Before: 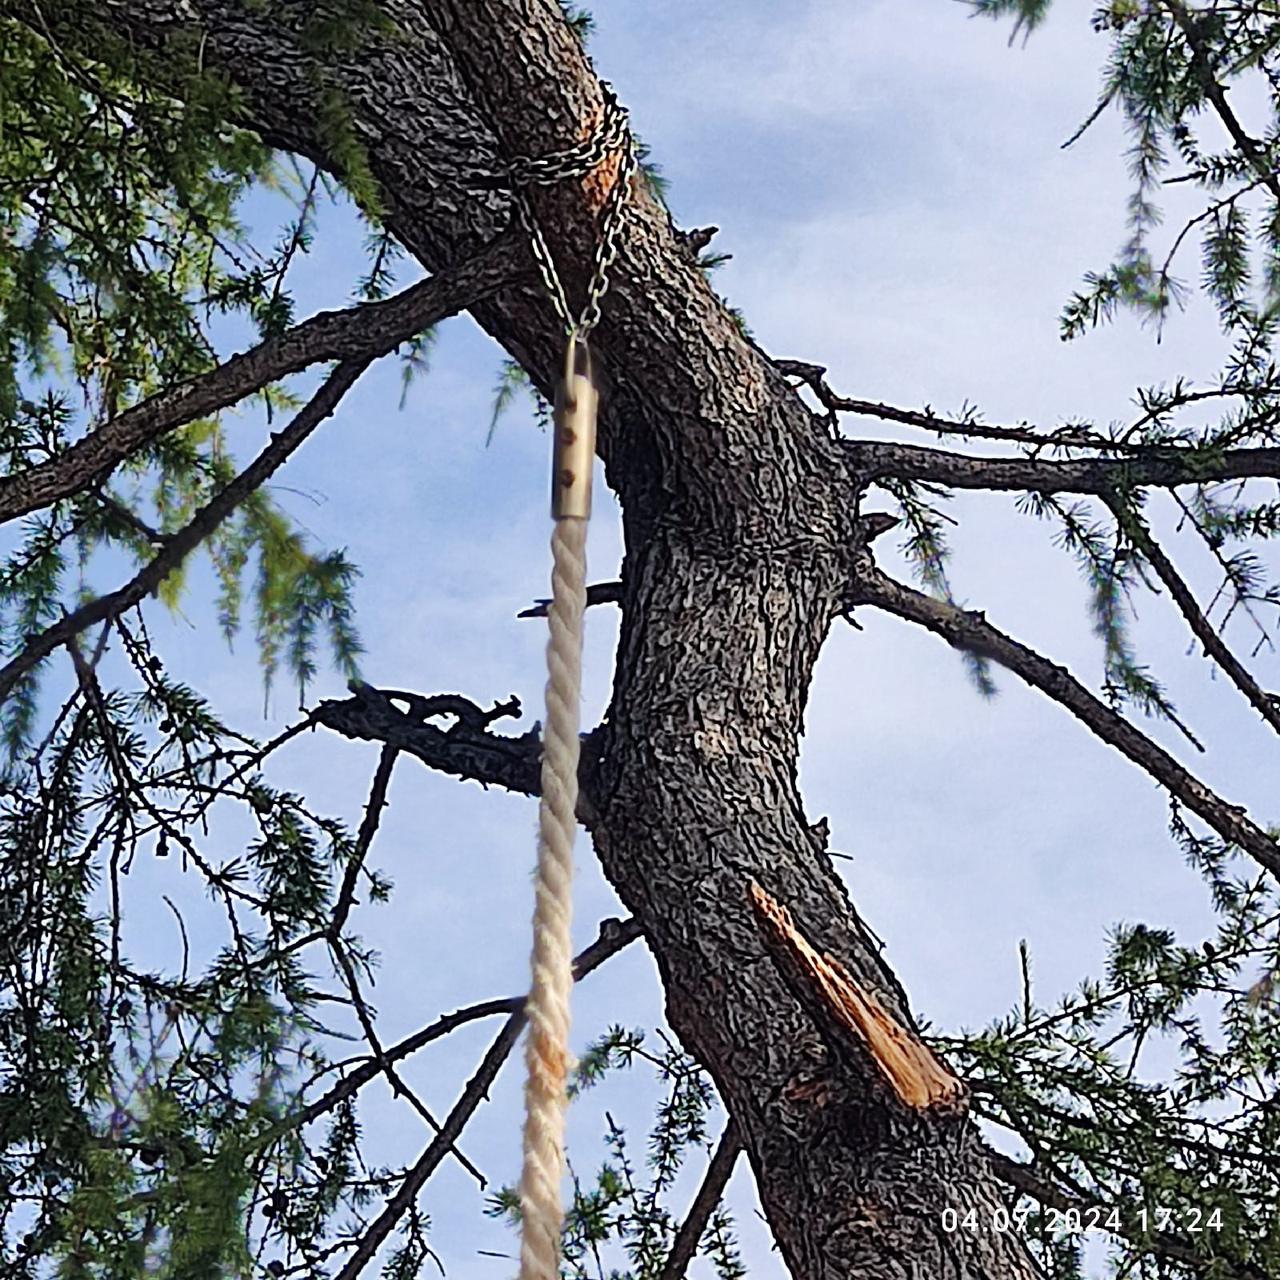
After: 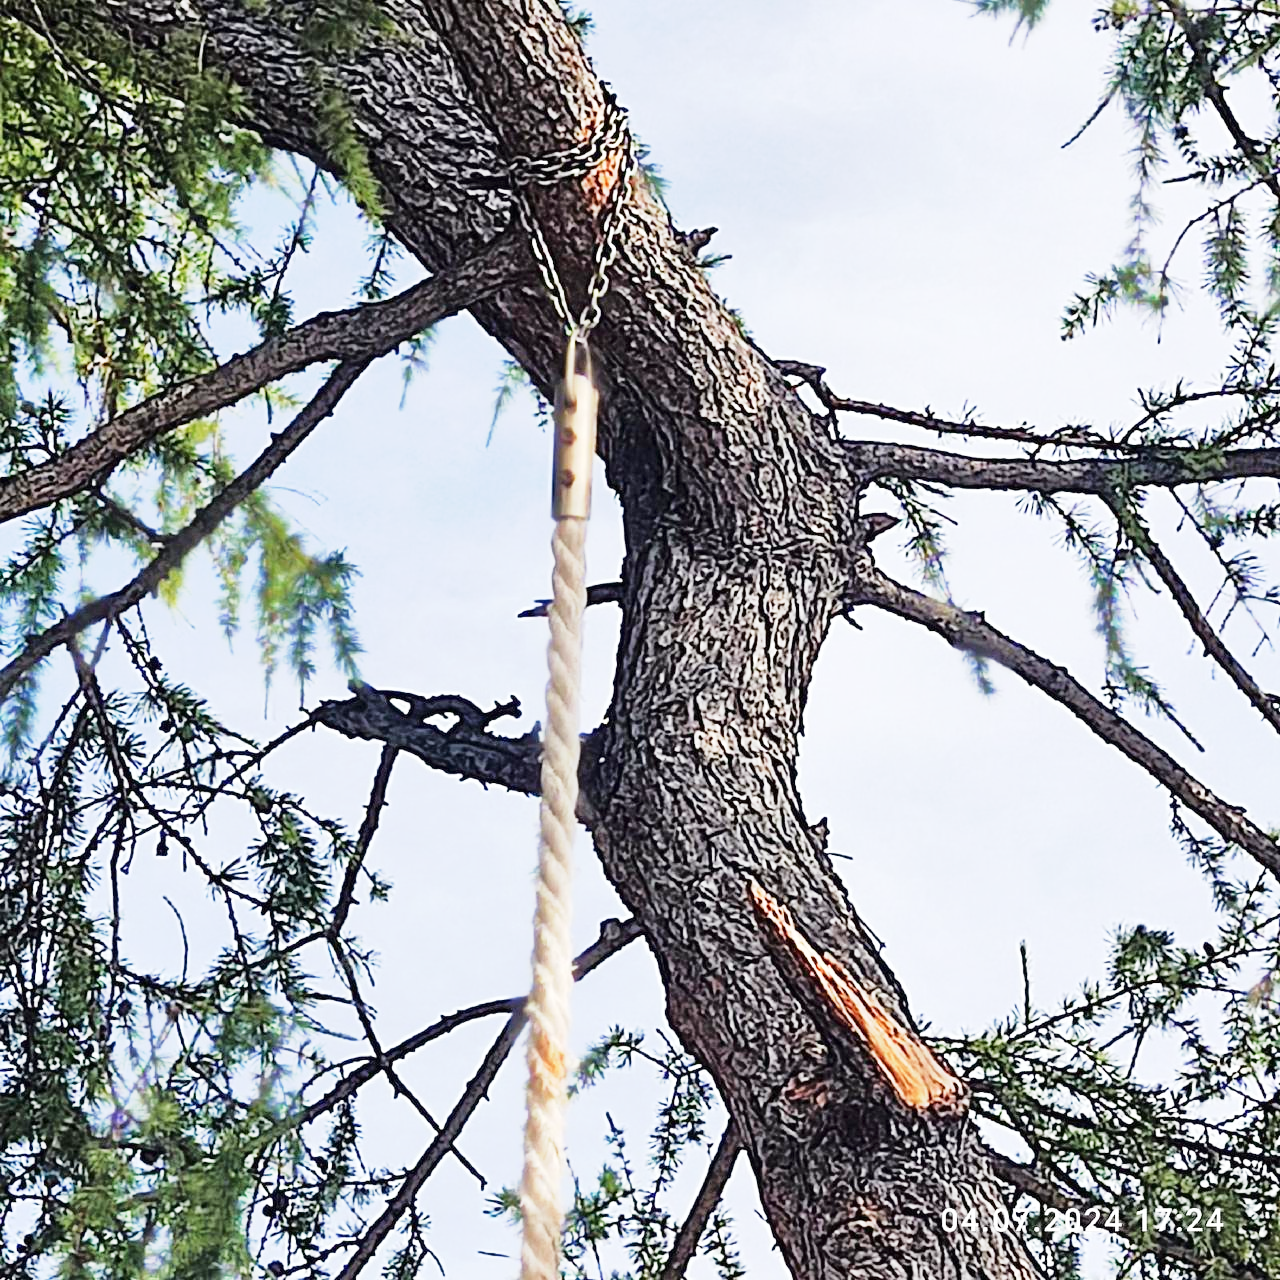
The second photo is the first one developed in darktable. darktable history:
base curve: curves: ch0 [(0, 0) (0.088, 0.125) (0.176, 0.251) (0.354, 0.501) (0.613, 0.749) (1, 0.877)], preserve colors none
tone equalizer: -8 EV 0.001 EV, -7 EV -0.004 EV, -6 EV 0.009 EV, -5 EV 0.032 EV, -4 EV 0.276 EV, -3 EV 0.644 EV, -2 EV 0.584 EV, -1 EV 0.187 EV, +0 EV 0.024 EV
exposure: black level correction 0, exposure 0.7 EV, compensate exposure bias true, compensate highlight preservation false
